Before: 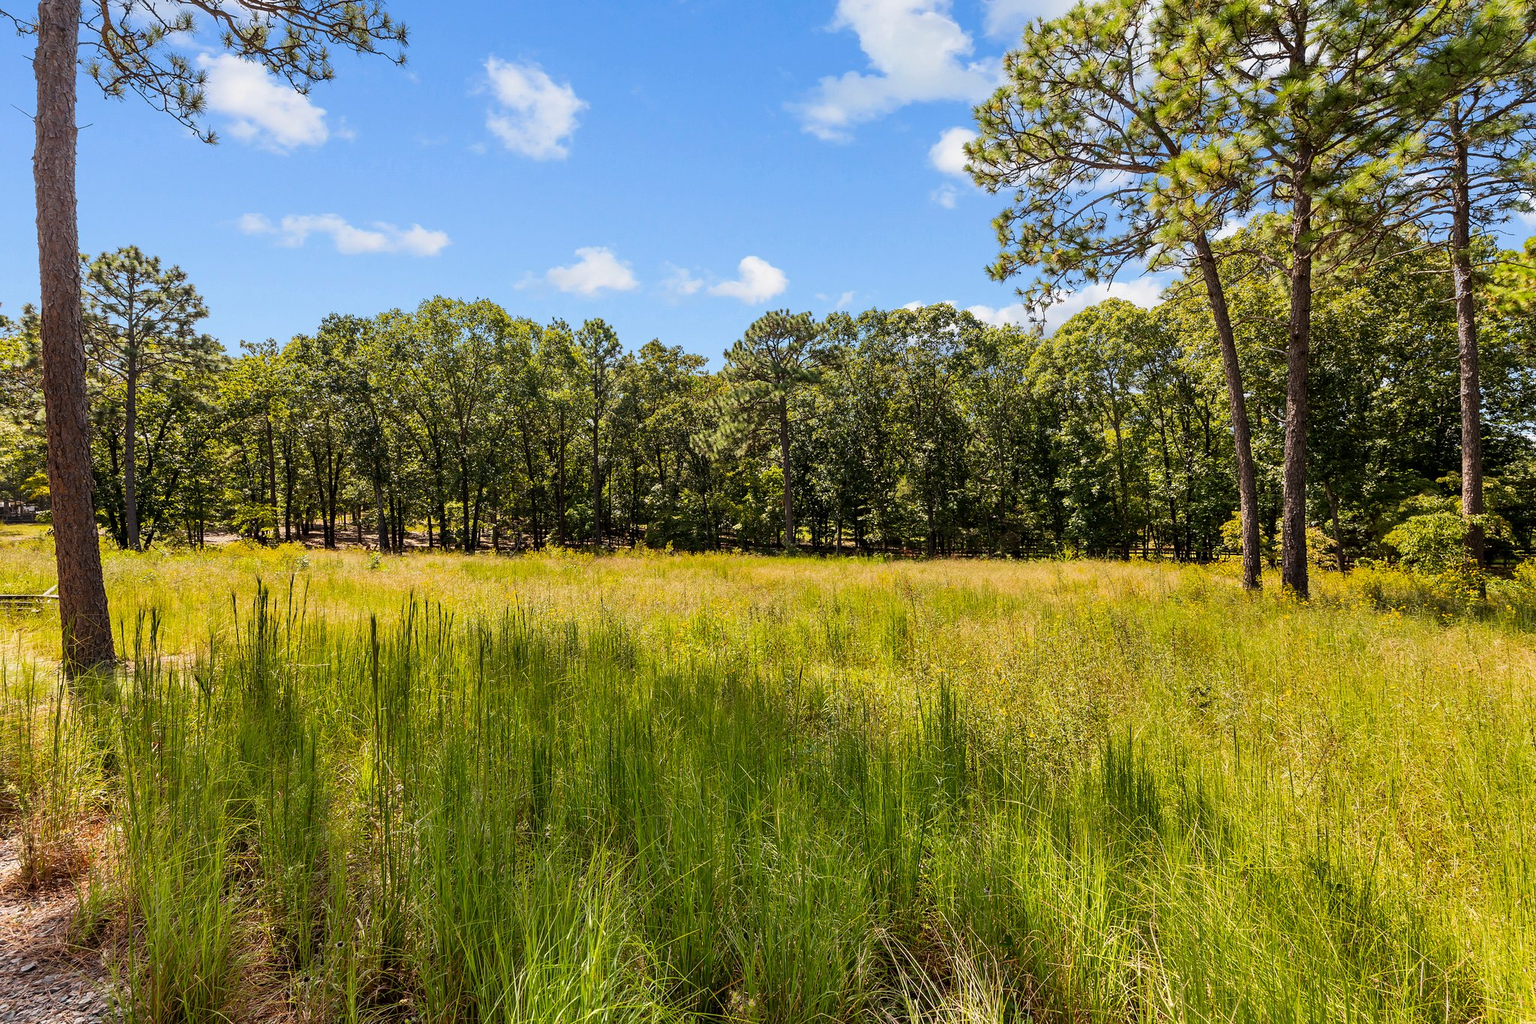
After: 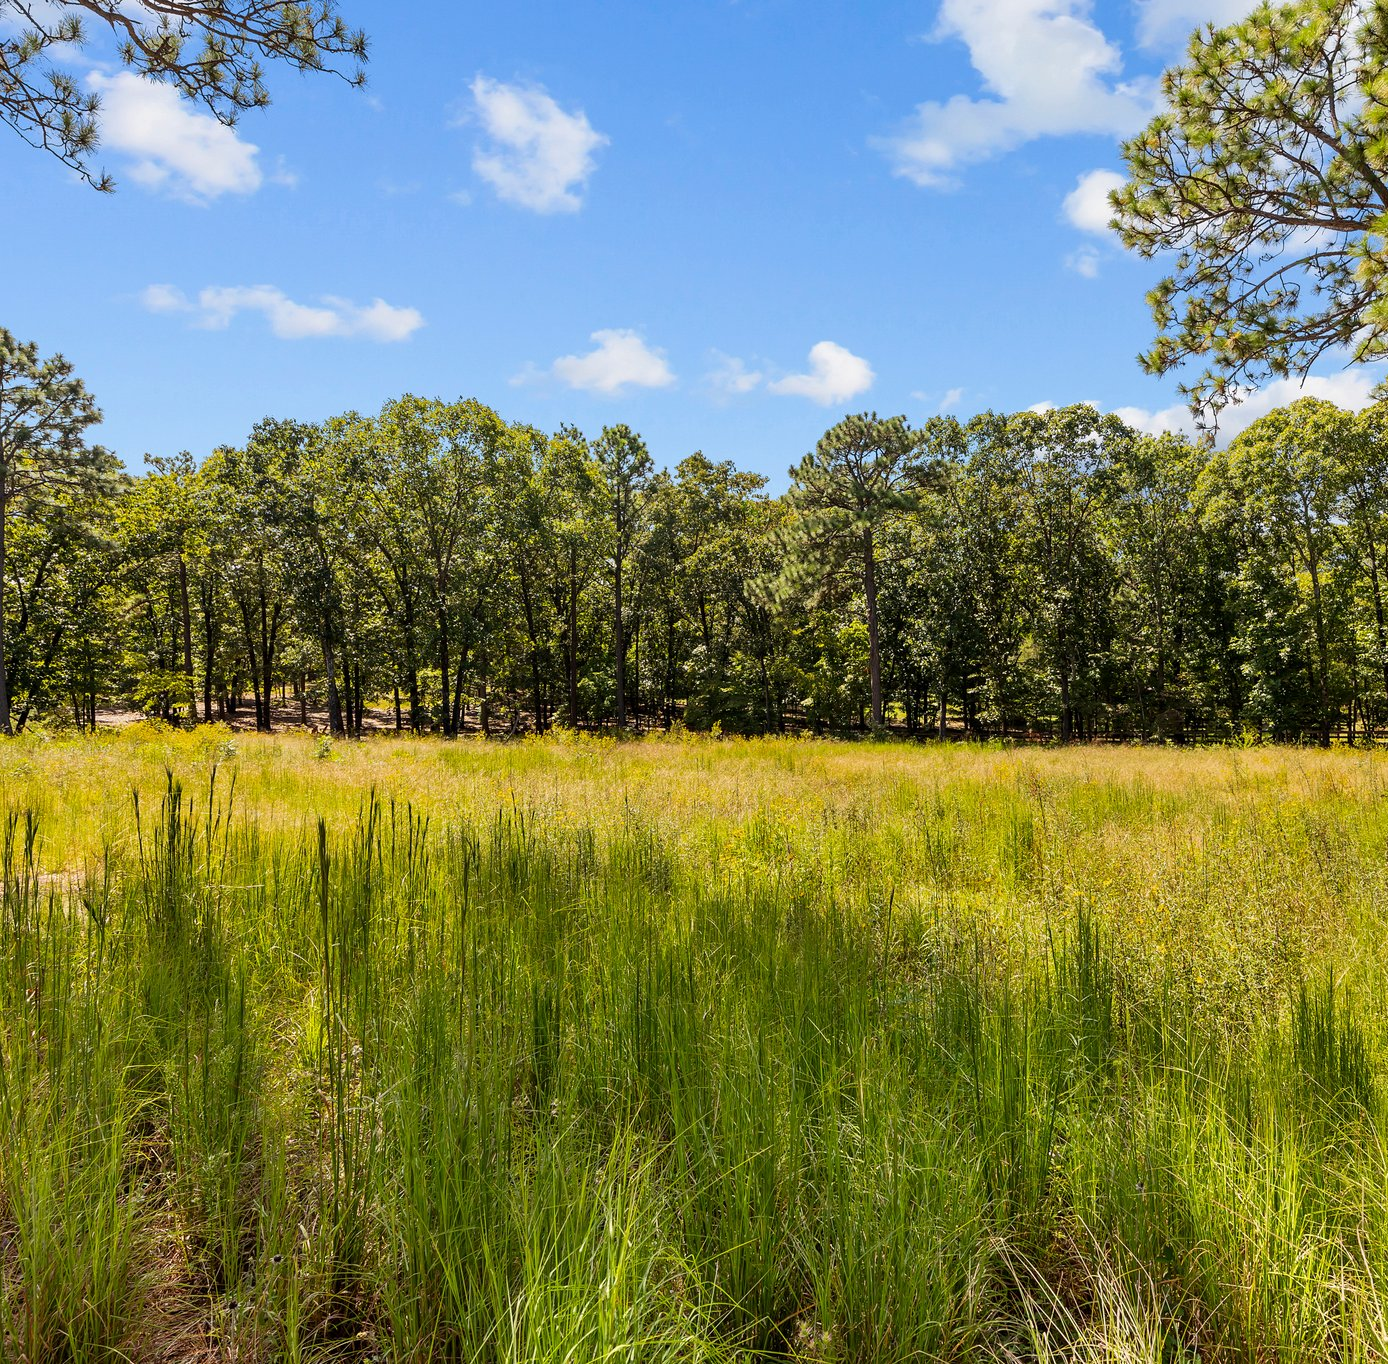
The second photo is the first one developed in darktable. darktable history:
crop and rotate: left 8.614%, right 23.574%
